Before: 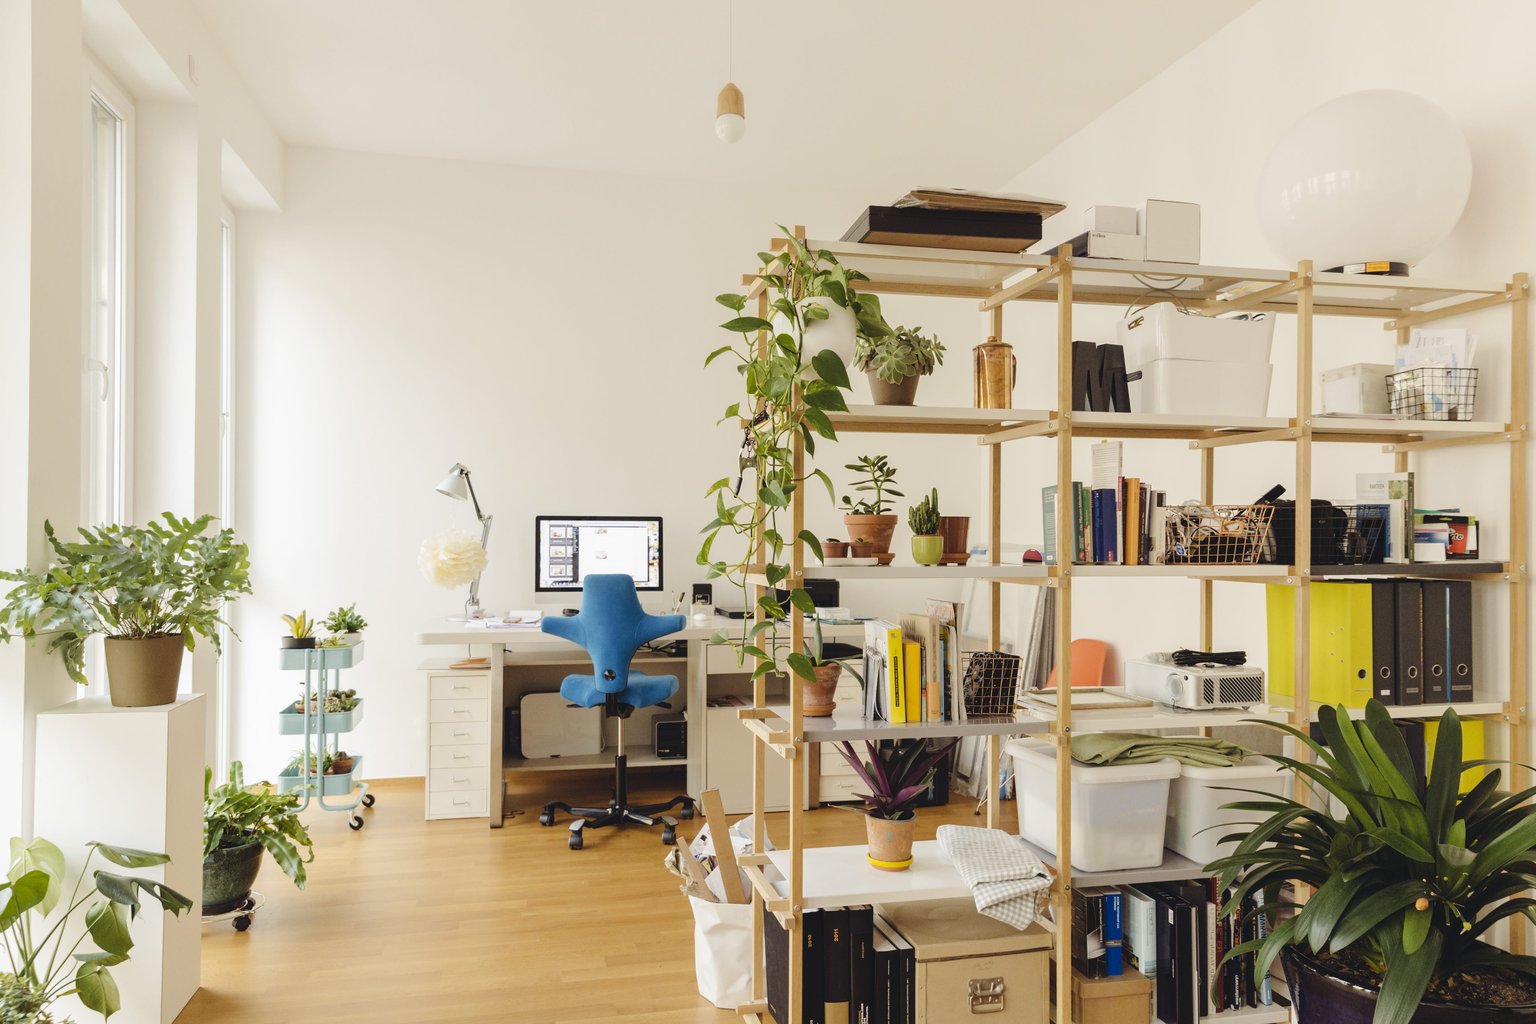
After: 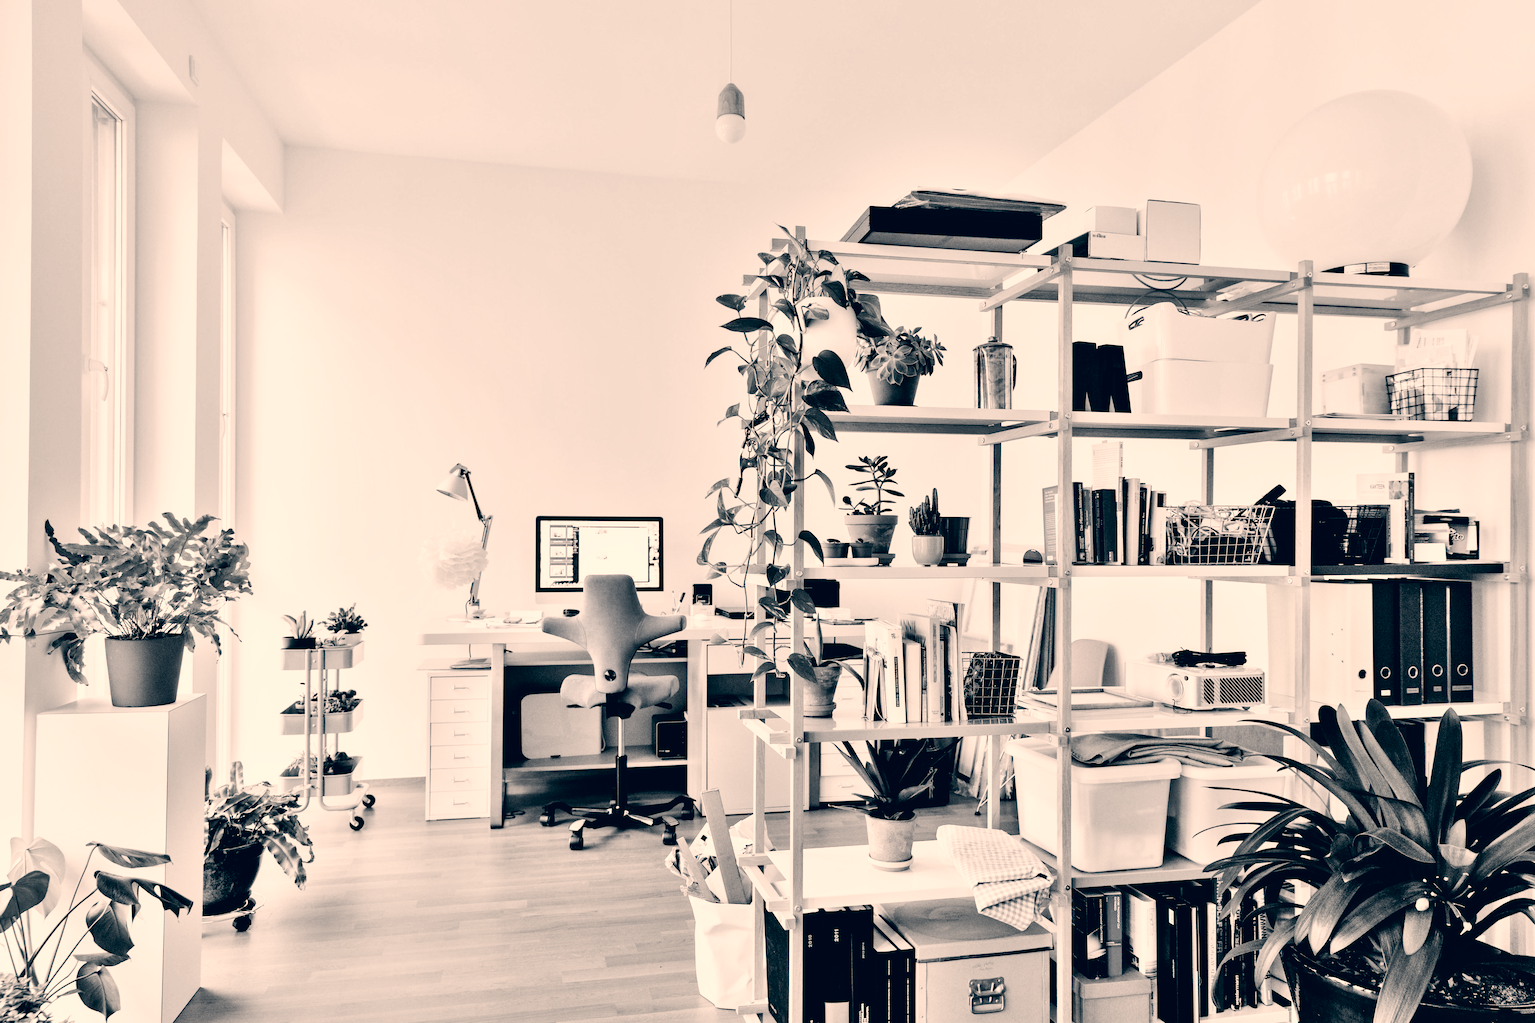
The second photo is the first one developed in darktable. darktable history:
color correction: highlights a* 10.31, highlights b* 14.76, shadows a* -10.22, shadows b* -15.09
exposure: black level correction 0, exposure 0.68 EV, compensate highlight preservation false
shadows and highlights: white point adjustment 0.057, soften with gaussian
filmic rgb: black relative exposure -5.08 EV, white relative exposure 3.49 EV, hardness 3.18, contrast 1.388, highlights saturation mix -48.61%, color science v4 (2020)
contrast equalizer: octaves 7, y [[0.6 ×6], [0.55 ×6], [0 ×6], [0 ×6], [0 ×6]]
